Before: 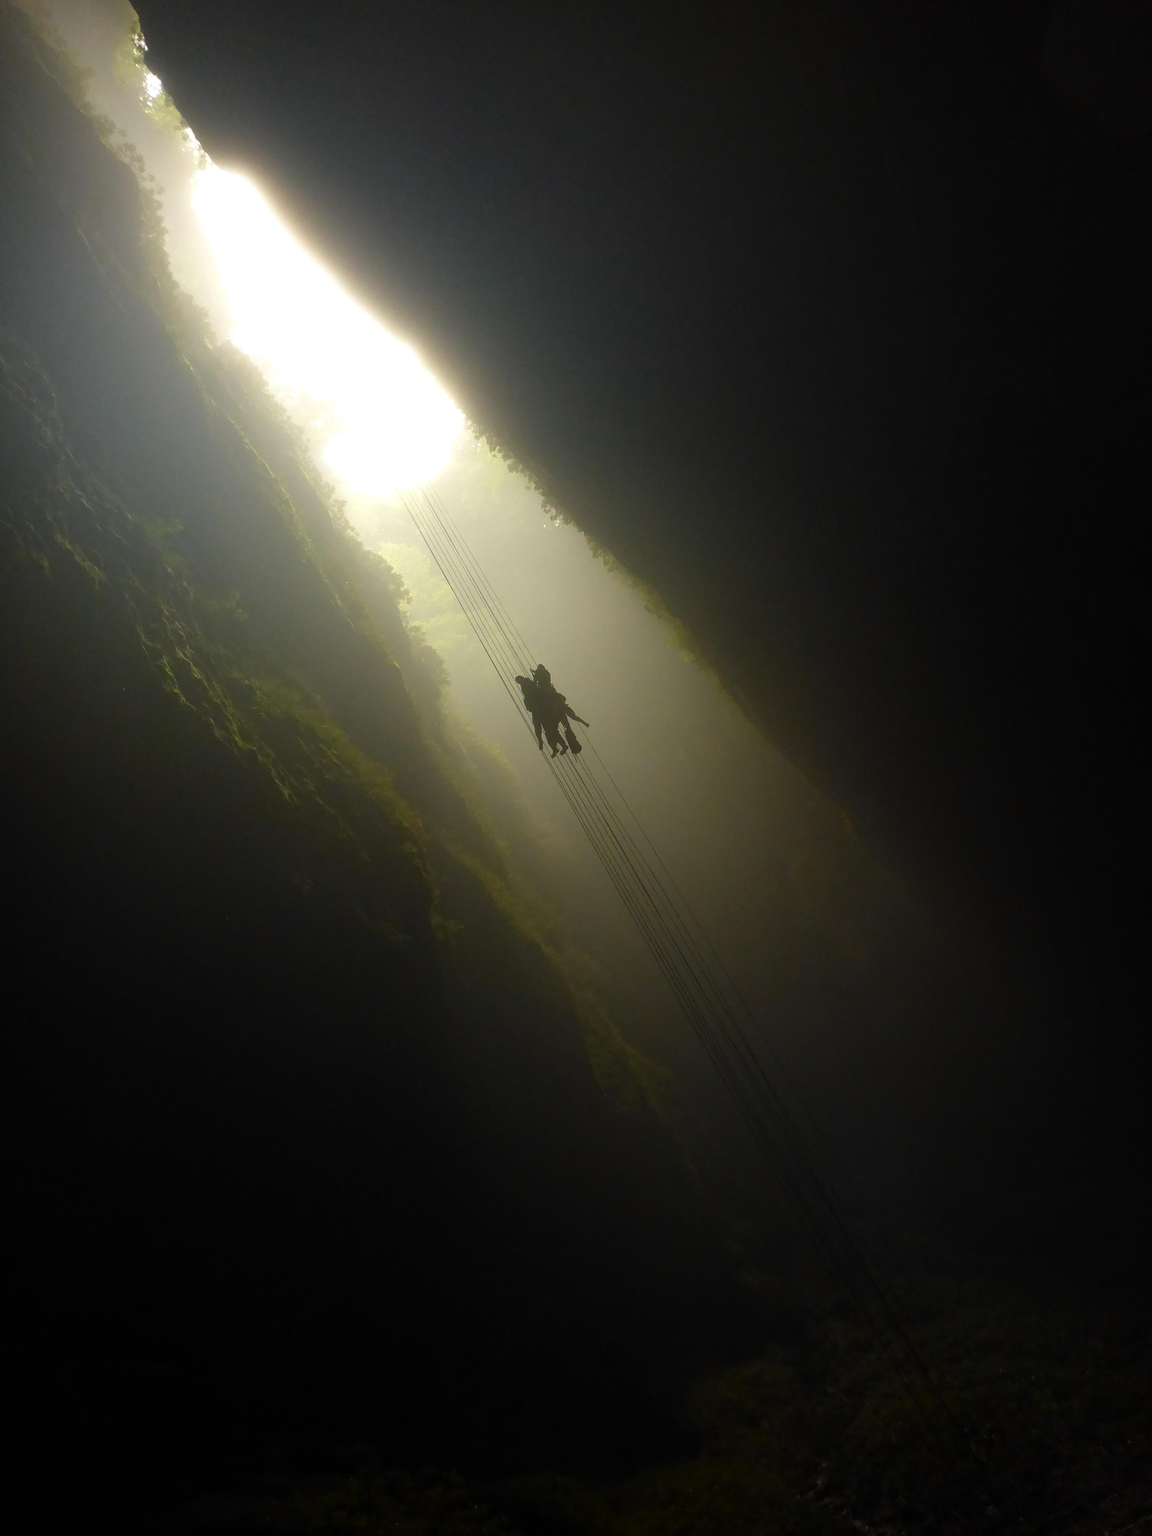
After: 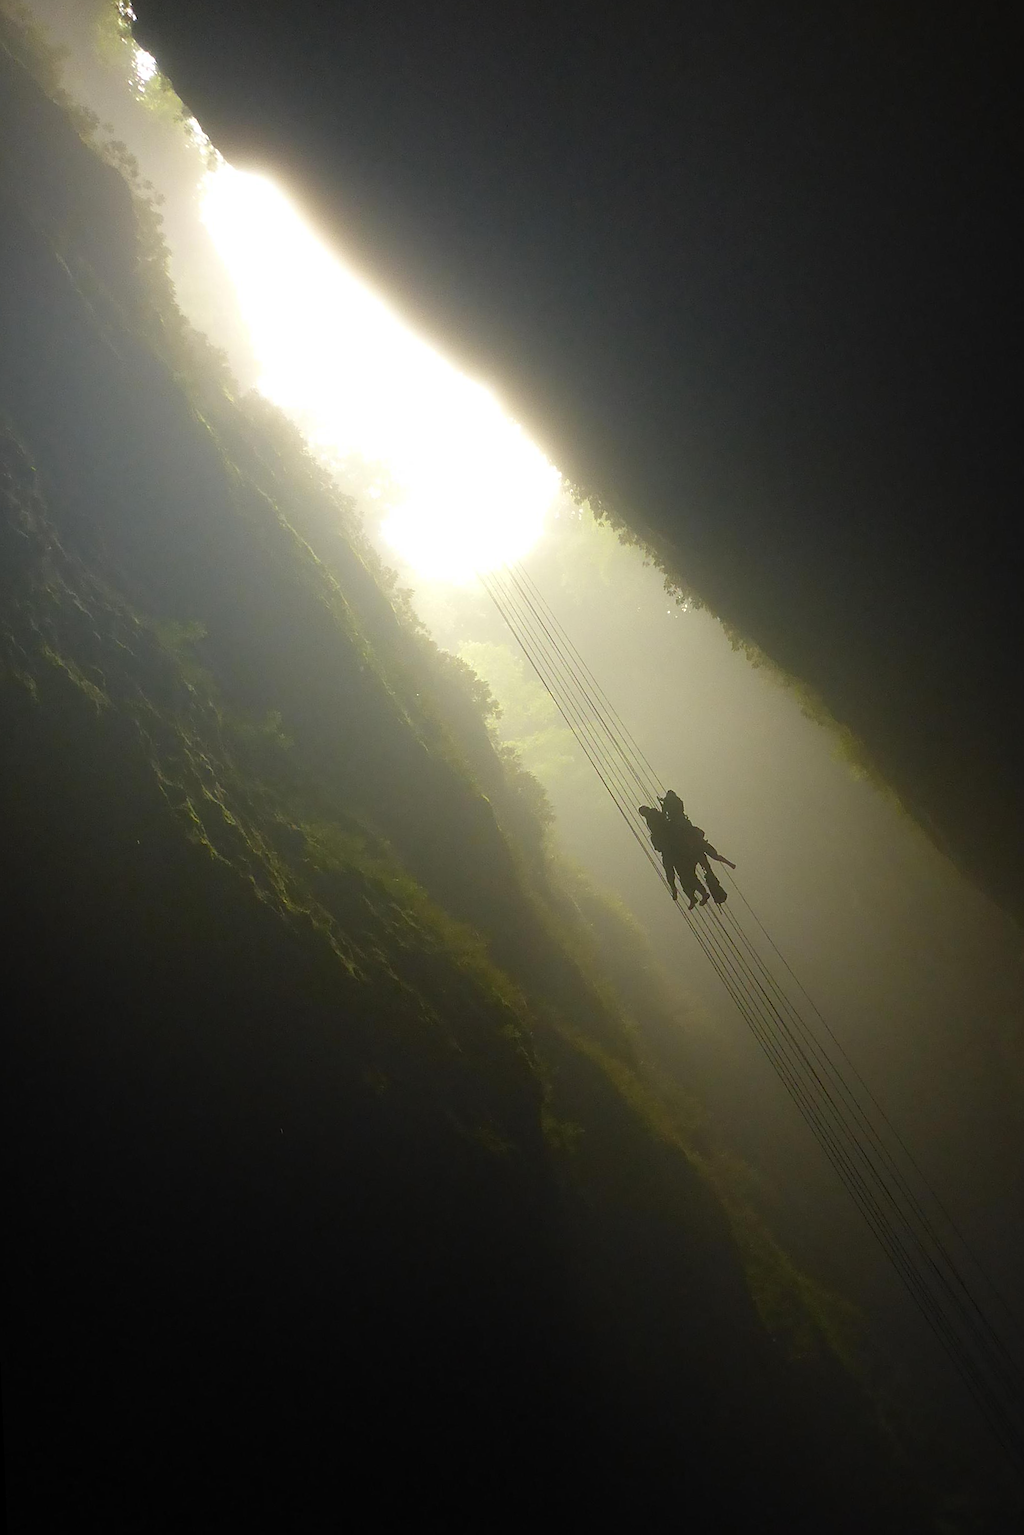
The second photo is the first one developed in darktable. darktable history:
crop: right 28.885%, bottom 16.626%
rotate and perspective: rotation -2.12°, lens shift (vertical) 0.009, lens shift (horizontal) -0.008, automatic cropping original format, crop left 0.036, crop right 0.964, crop top 0.05, crop bottom 0.959
sharpen: on, module defaults
